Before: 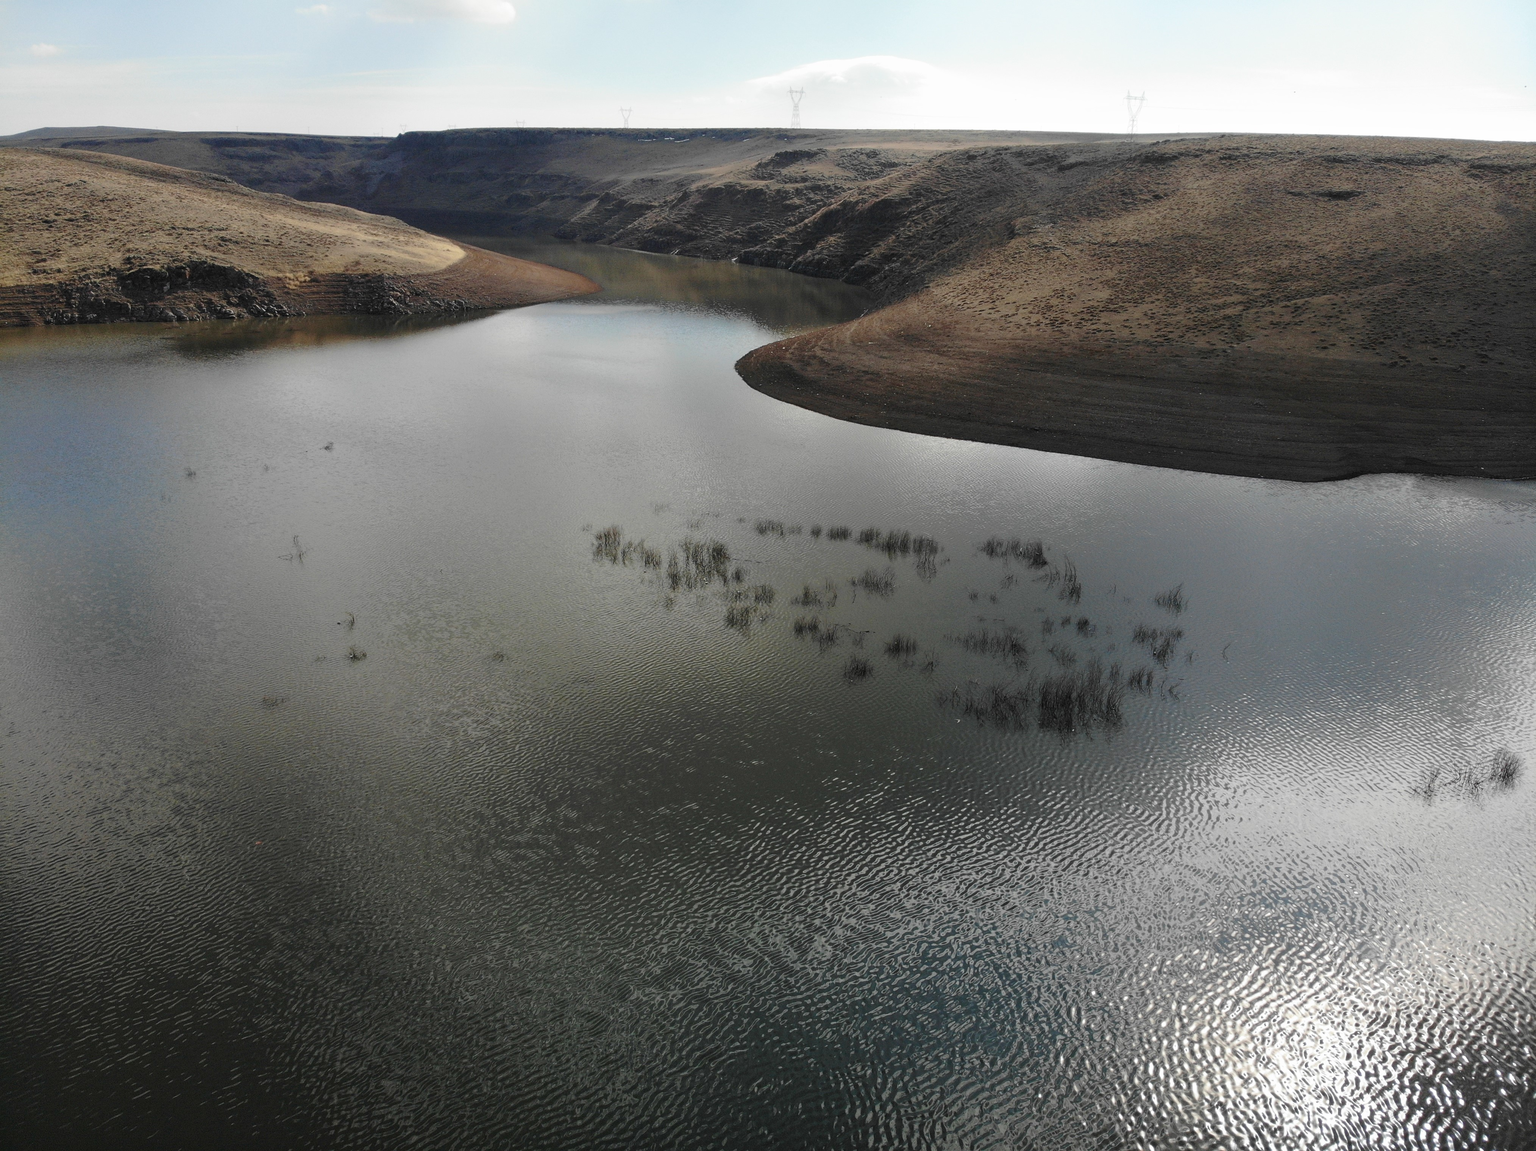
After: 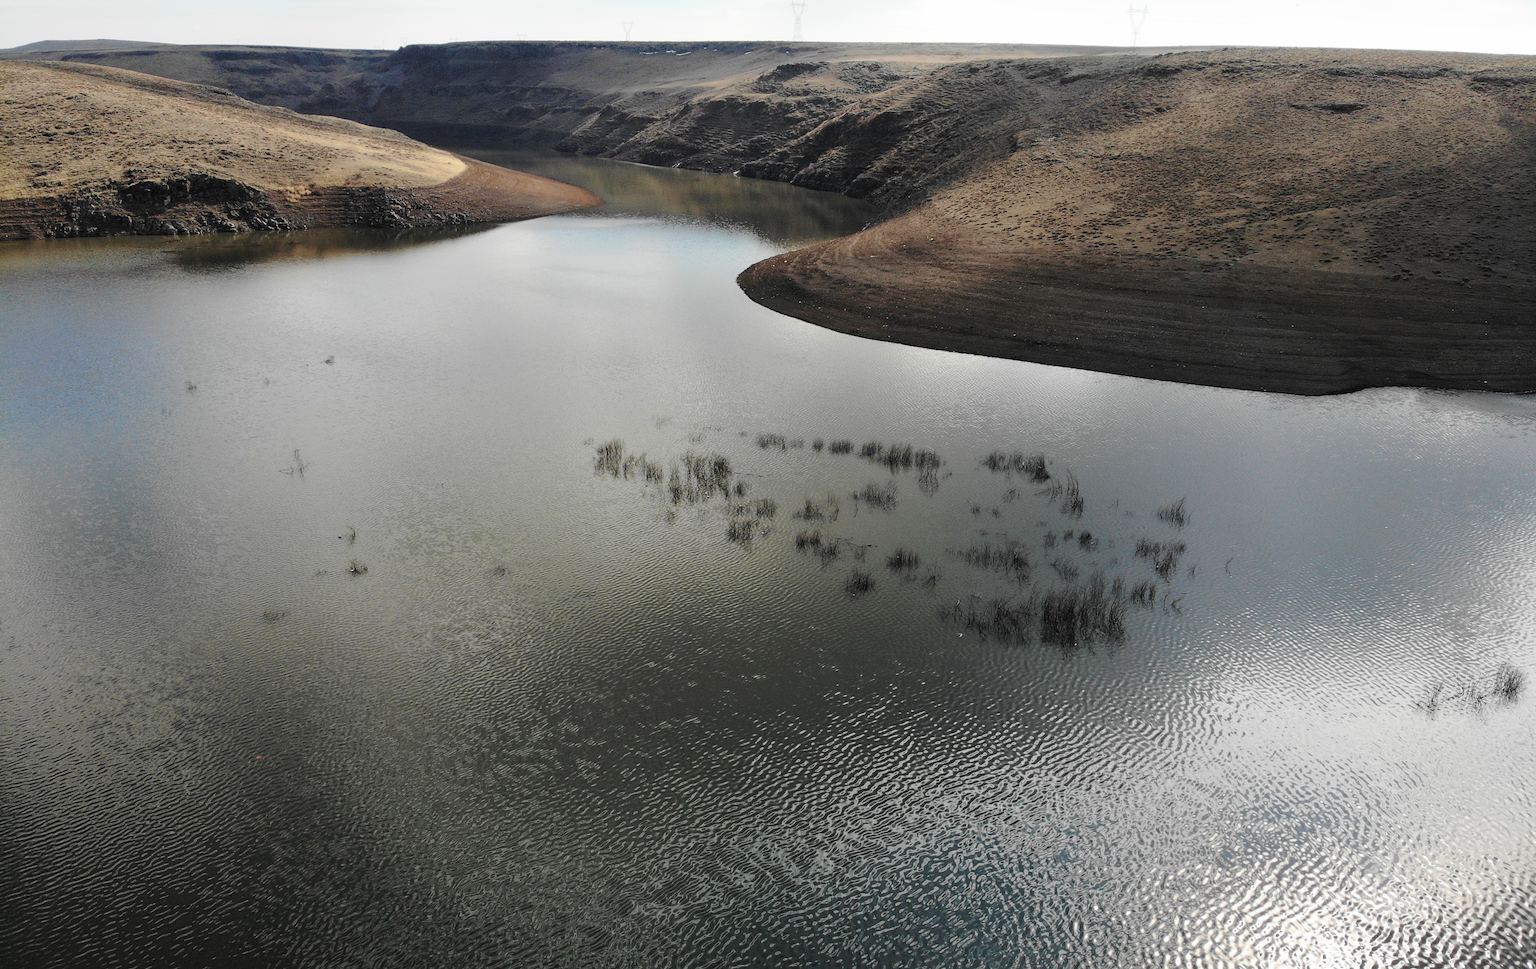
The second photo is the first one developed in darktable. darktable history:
crop: top 7.625%, bottom 8.027%
tone curve: curves: ch0 [(0, 0) (0.004, 0.001) (0.133, 0.112) (0.325, 0.362) (0.832, 0.893) (1, 1)], color space Lab, linked channels, preserve colors none
